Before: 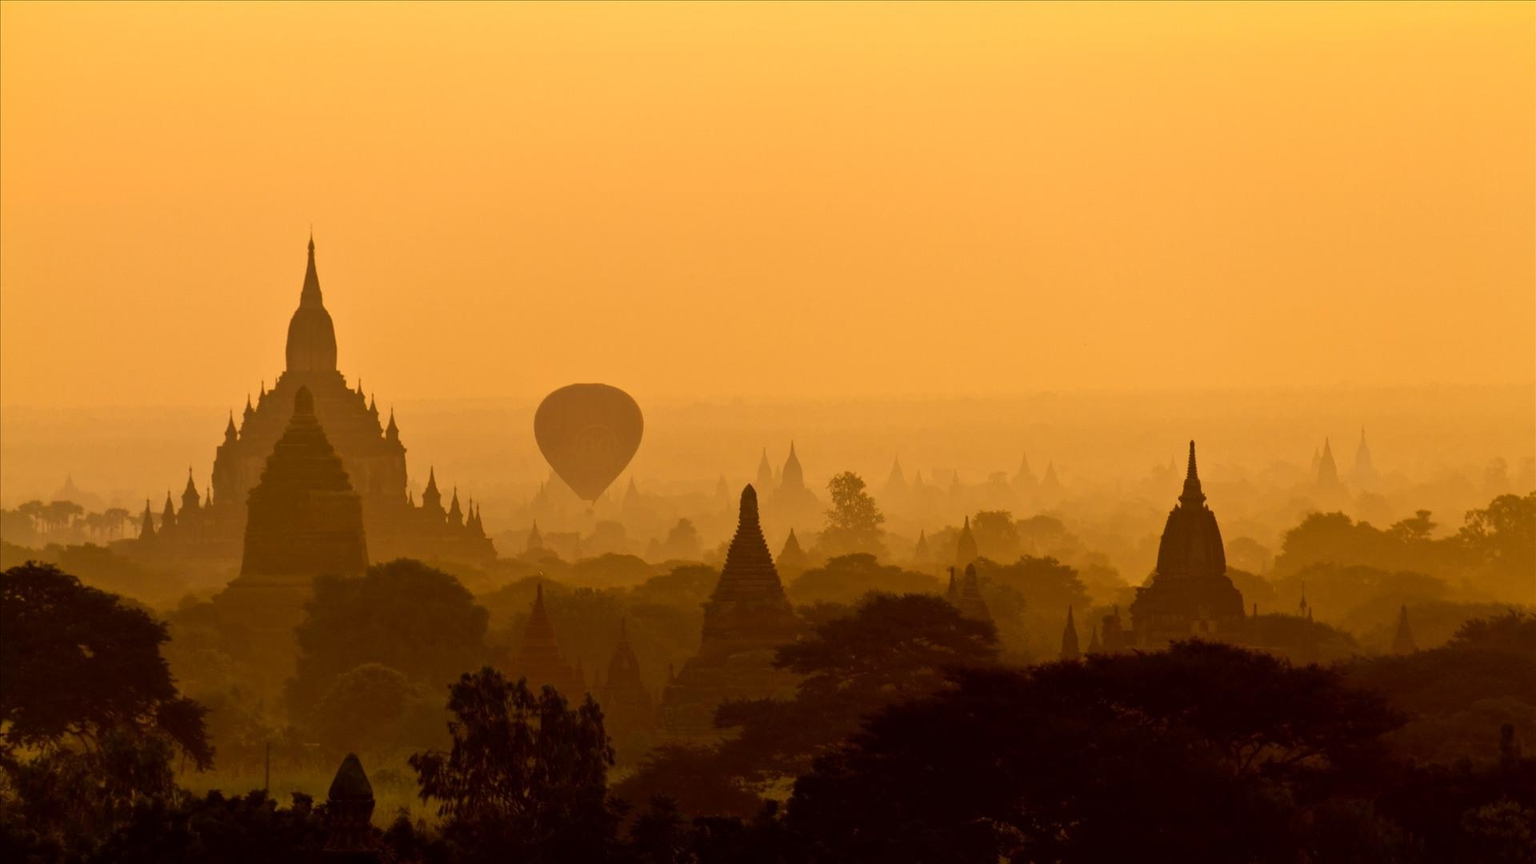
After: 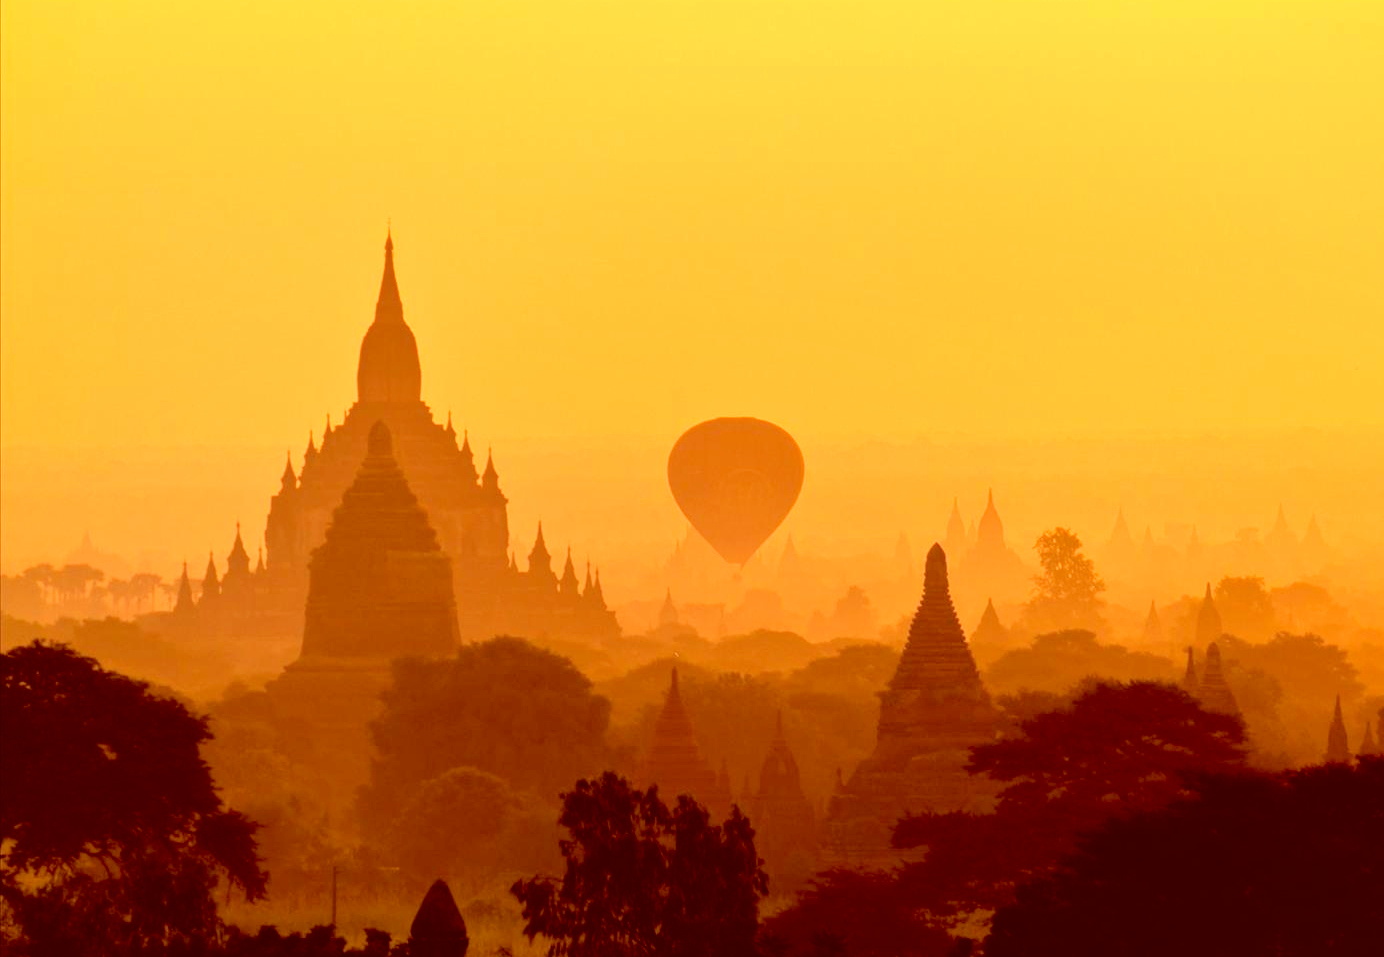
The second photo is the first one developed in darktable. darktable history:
color correction: highlights a* 9.41, highlights b* 8.84, shadows a* 39.33, shadows b* 39.79, saturation 0.822
shadows and highlights: shadows -20.13, white point adjustment -2.09, highlights -35.05
tone equalizer: -8 EV -0.79 EV, -7 EV -0.737 EV, -6 EV -0.608 EV, -5 EV -0.38 EV, -3 EV 0.377 EV, -2 EV 0.6 EV, -1 EV 0.687 EV, +0 EV 0.762 EV
contrast brightness saturation: contrast 0.097, brightness 0.305, saturation 0.146
crop: top 5.76%, right 27.87%, bottom 5.56%
